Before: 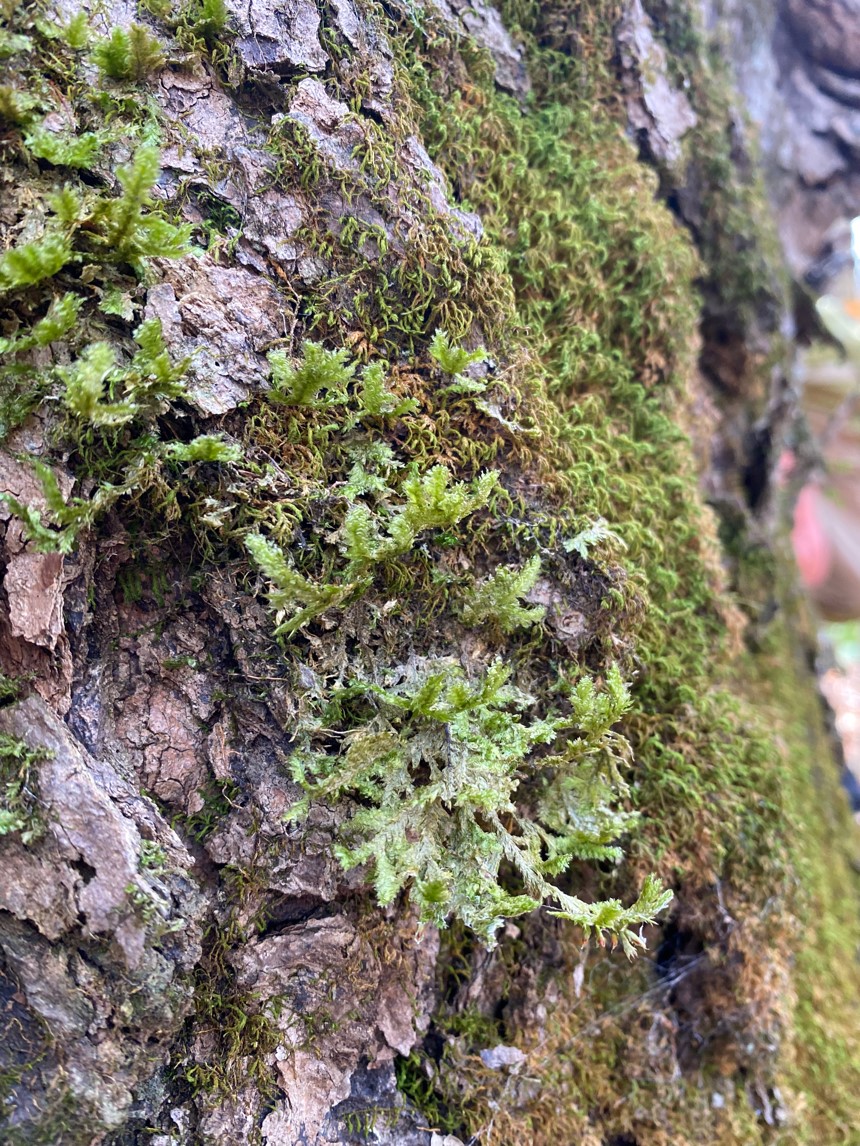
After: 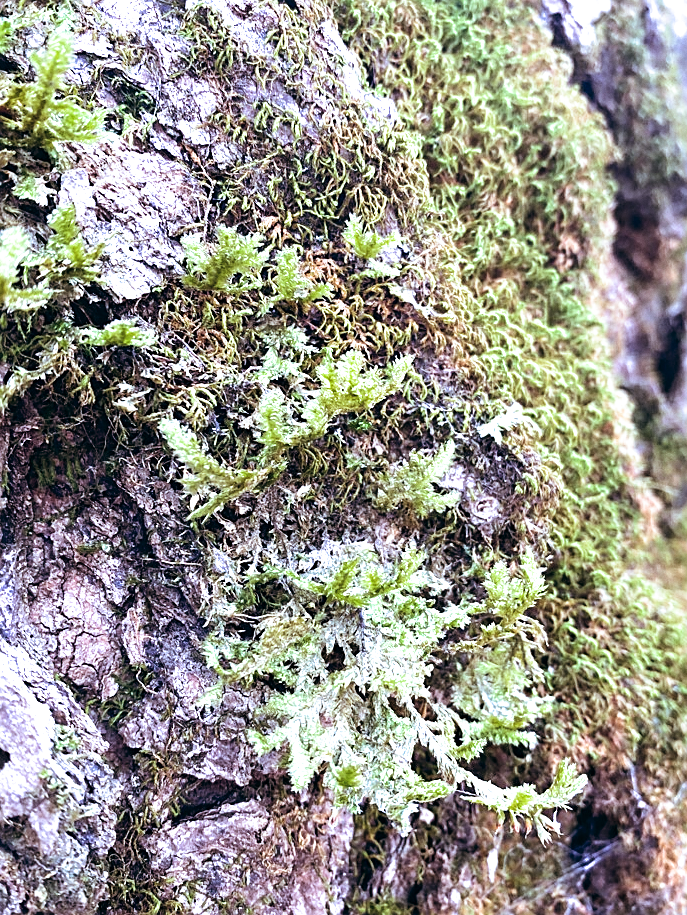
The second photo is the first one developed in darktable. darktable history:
crop and rotate: left 10.071%, top 10.071%, right 10.02%, bottom 10.02%
filmic rgb: black relative exposure -12.8 EV, white relative exposure 2.8 EV, threshold 3 EV, target black luminance 0%, hardness 8.54, latitude 70.41%, contrast 1.133, shadows ↔ highlights balance -0.395%, color science v4 (2020), enable highlight reconstruction true
grain: coarseness 0.09 ISO, strength 10%
white balance: red 1.066, blue 1.119
tone equalizer: -8 EV -0.417 EV, -7 EV -0.389 EV, -6 EV -0.333 EV, -5 EV -0.222 EV, -3 EV 0.222 EV, -2 EV 0.333 EV, -1 EV 0.389 EV, +0 EV 0.417 EV, edges refinement/feathering 500, mask exposure compensation -1.57 EV, preserve details no
color balance: lift [1.003, 0.993, 1.001, 1.007], gamma [1.018, 1.072, 0.959, 0.928], gain [0.974, 0.873, 1.031, 1.127]
exposure: exposure 0.559 EV, compensate highlight preservation false
sharpen: amount 0.478
